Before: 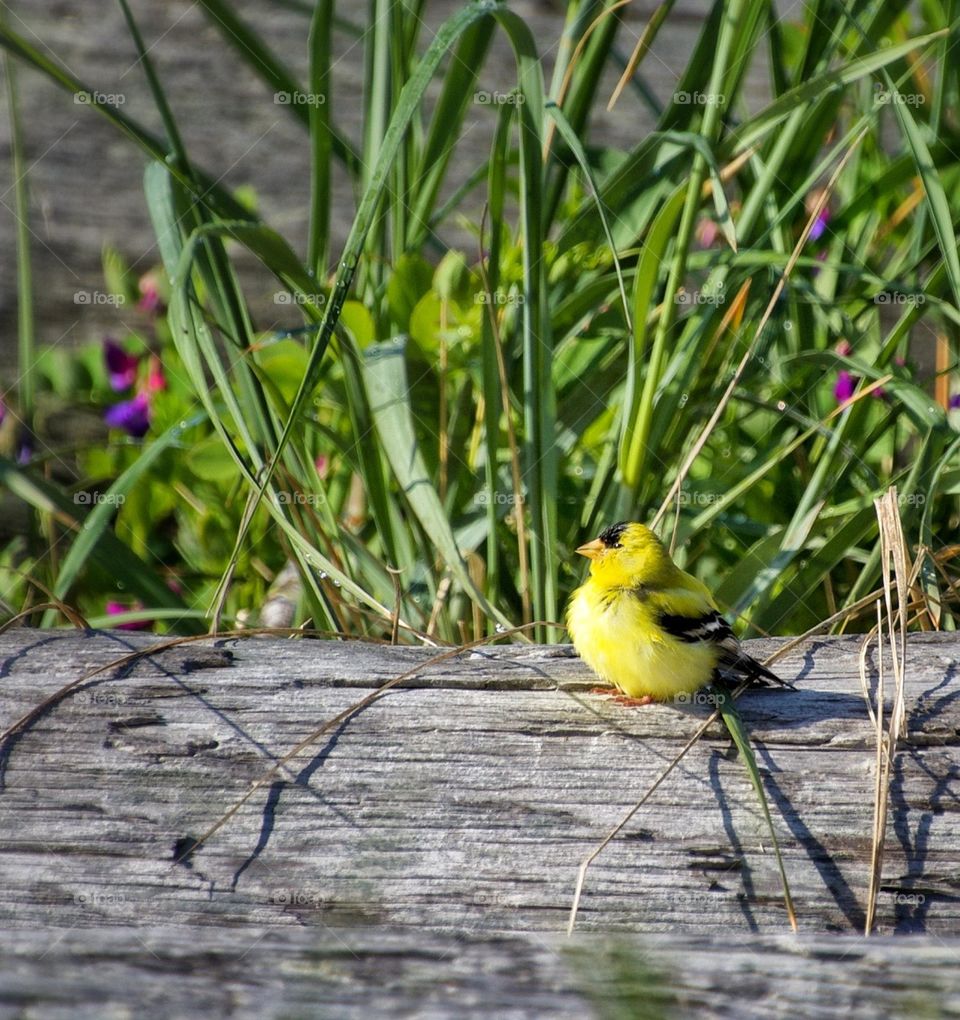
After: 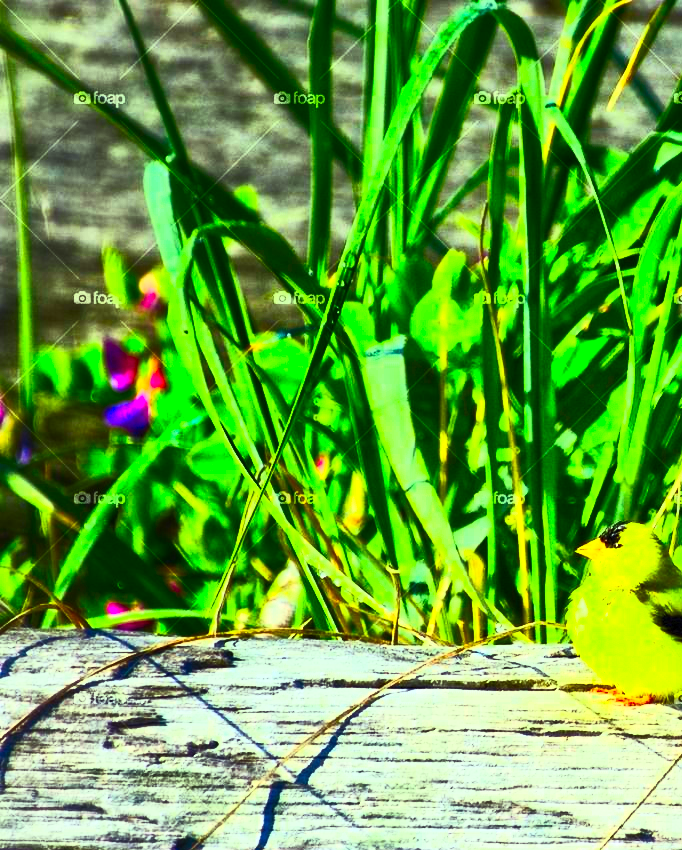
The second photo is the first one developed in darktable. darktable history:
tone equalizer: -8 EV -0.417 EV, -7 EV -0.389 EV, -6 EV -0.333 EV, -5 EV -0.222 EV, -3 EV 0.222 EV, -2 EV 0.333 EV, -1 EV 0.389 EV, +0 EV 0.417 EV, edges refinement/feathering 500, mask exposure compensation -1.57 EV, preserve details no
contrast brightness saturation: contrast 0.83, brightness 0.59, saturation 0.59
color correction: highlights a* -10.77, highlights b* 9.8, saturation 1.72
crop: right 28.885%, bottom 16.626%
